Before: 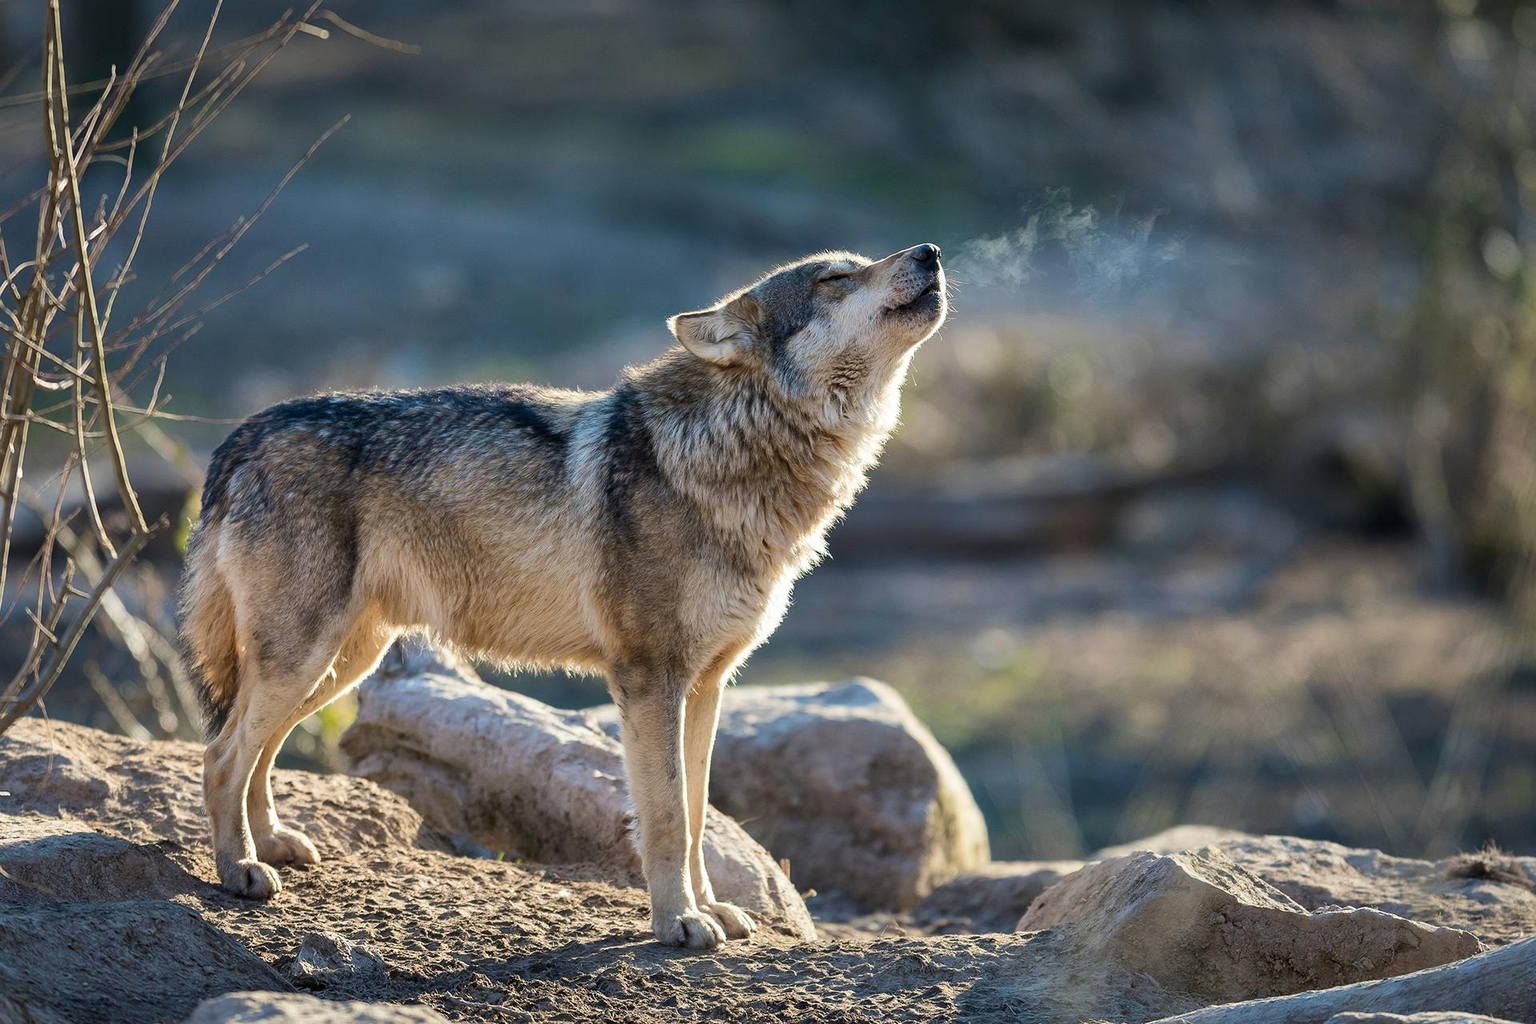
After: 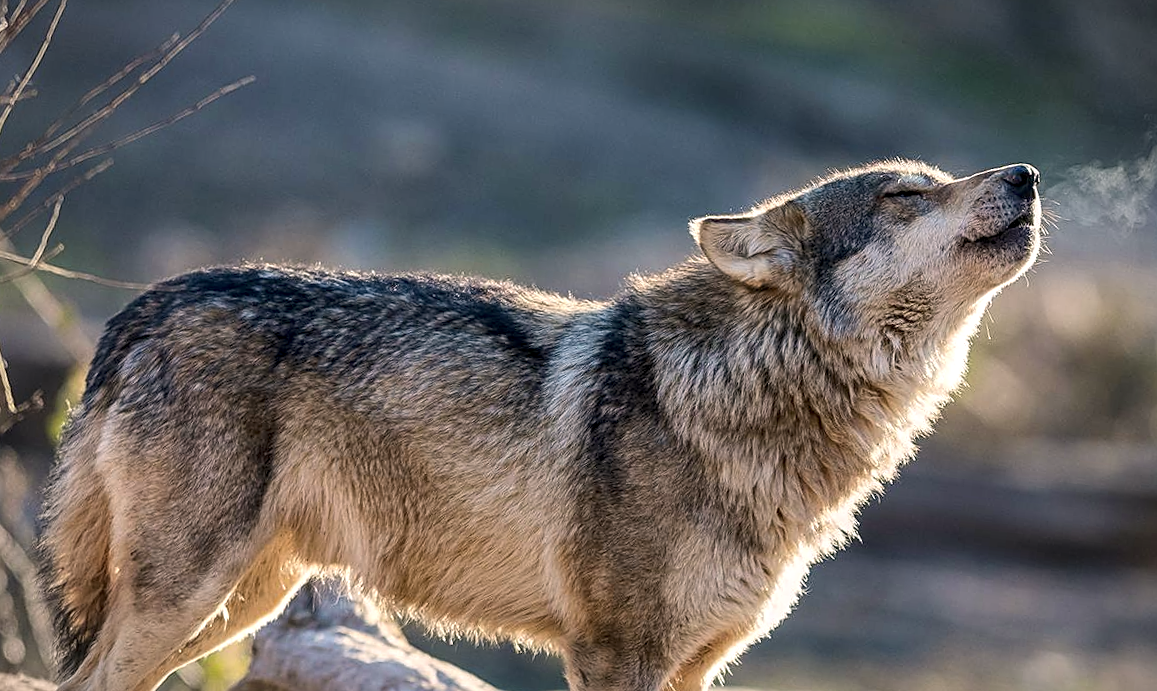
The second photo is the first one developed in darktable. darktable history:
crop and rotate: angle -6.53°, left 2.255%, top 6.824%, right 27.546%, bottom 30.274%
sharpen: on, module defaults
contrast brightness saturation: contrast 0.012, saturation -0.055
local contrast: on, module defaults
vignetting: fall-off start 84.06%, fall-off radius 79.83%, width/height ratio 1.212
color correction: highlights a* 5.89, highlights b* 4.89
